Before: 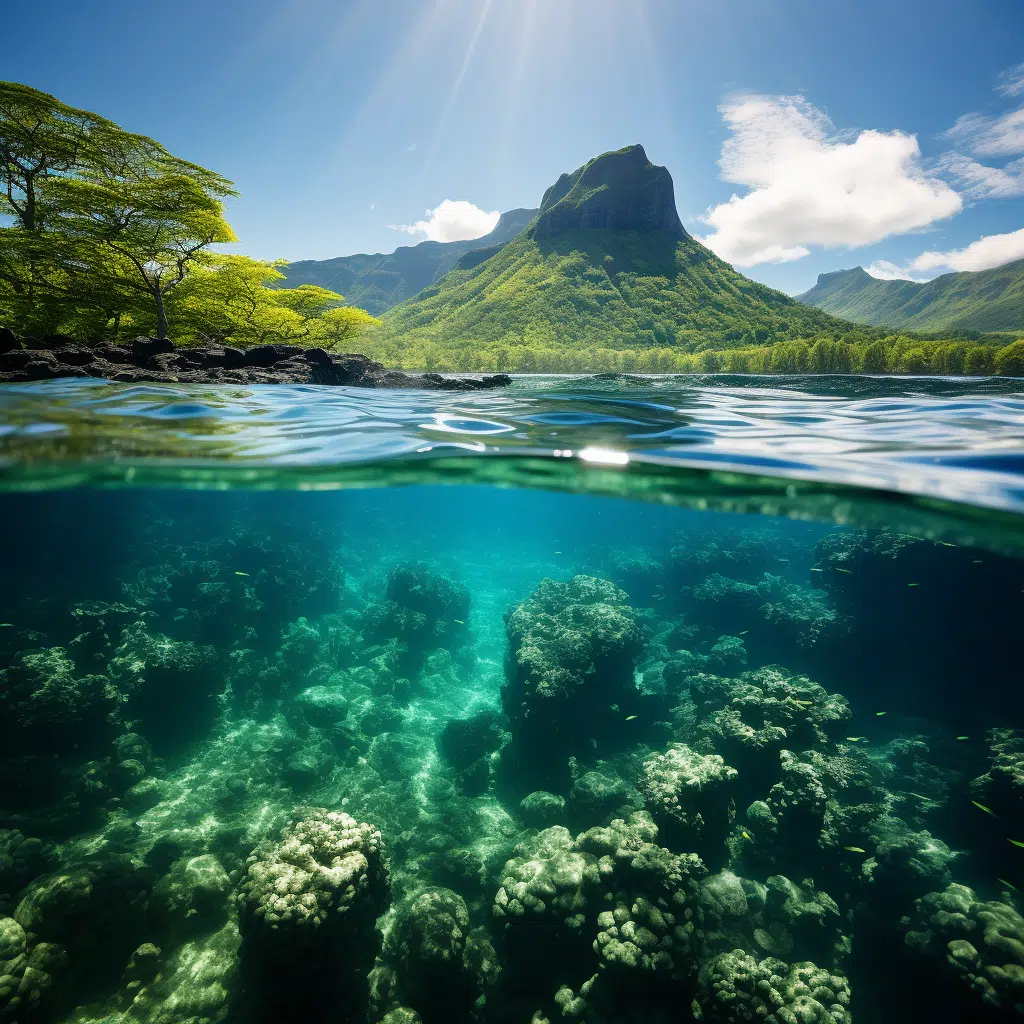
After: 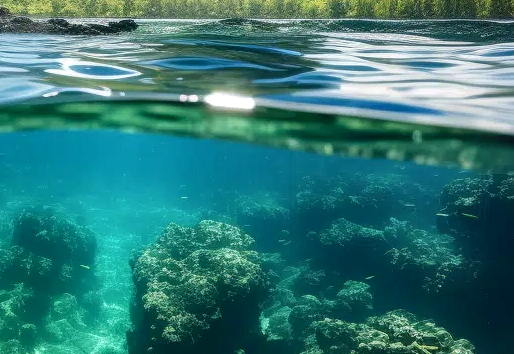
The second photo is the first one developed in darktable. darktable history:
crop: left 36.607%, top 34.735%, right 13.146%, bottom 30.611%
local contrast: on, module defaults
